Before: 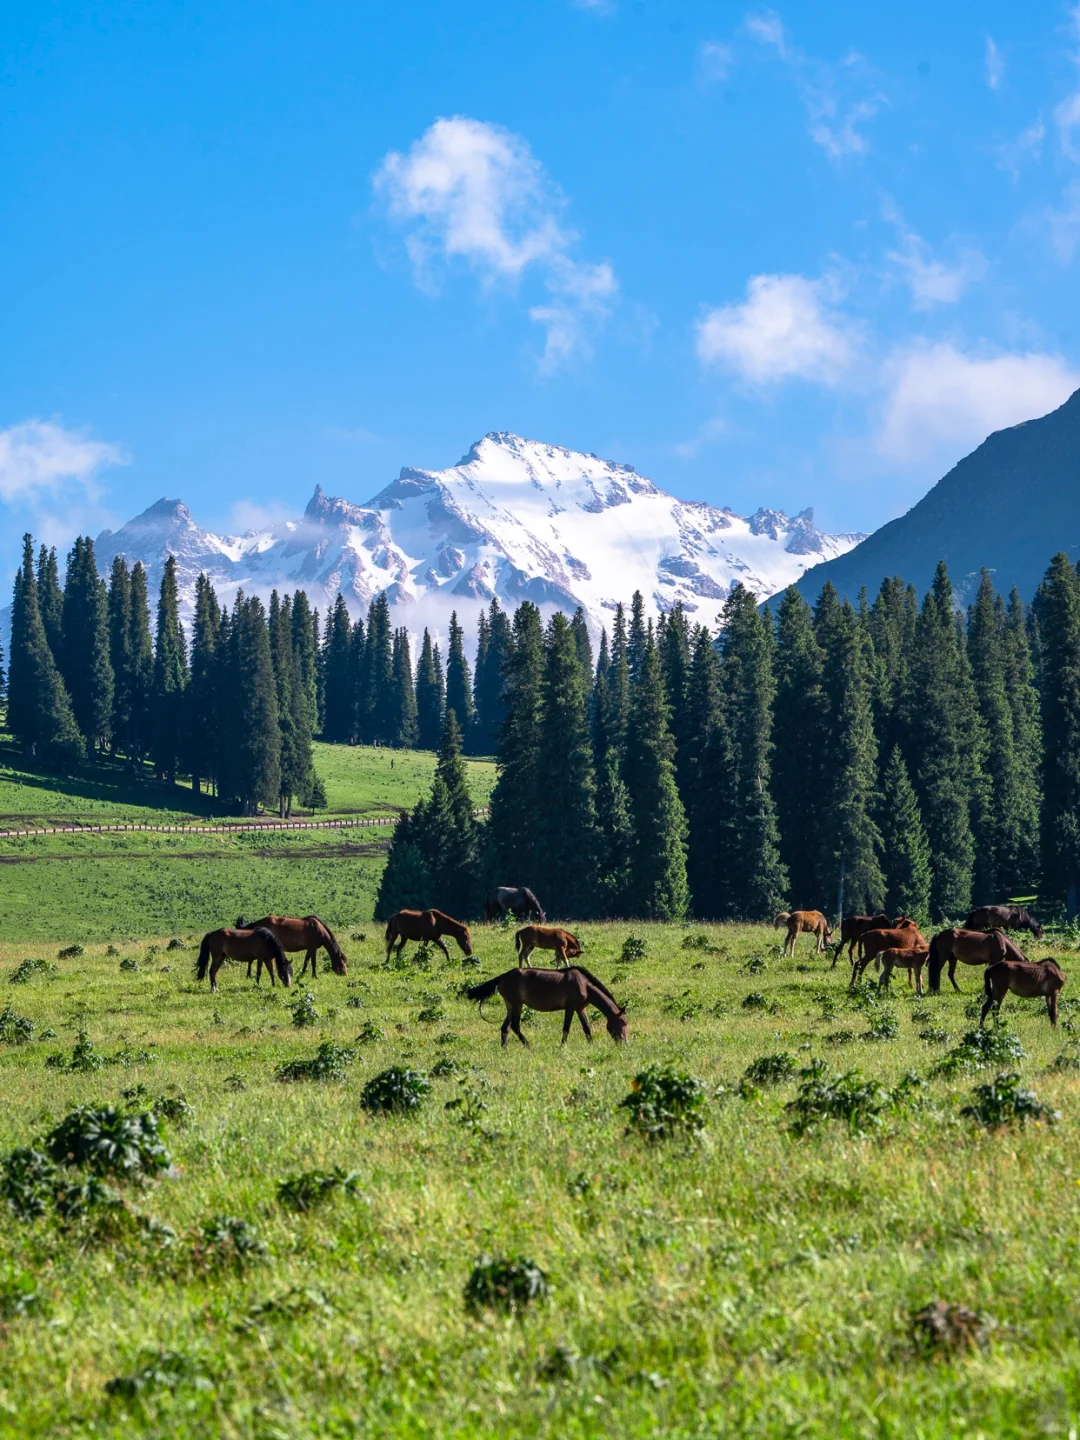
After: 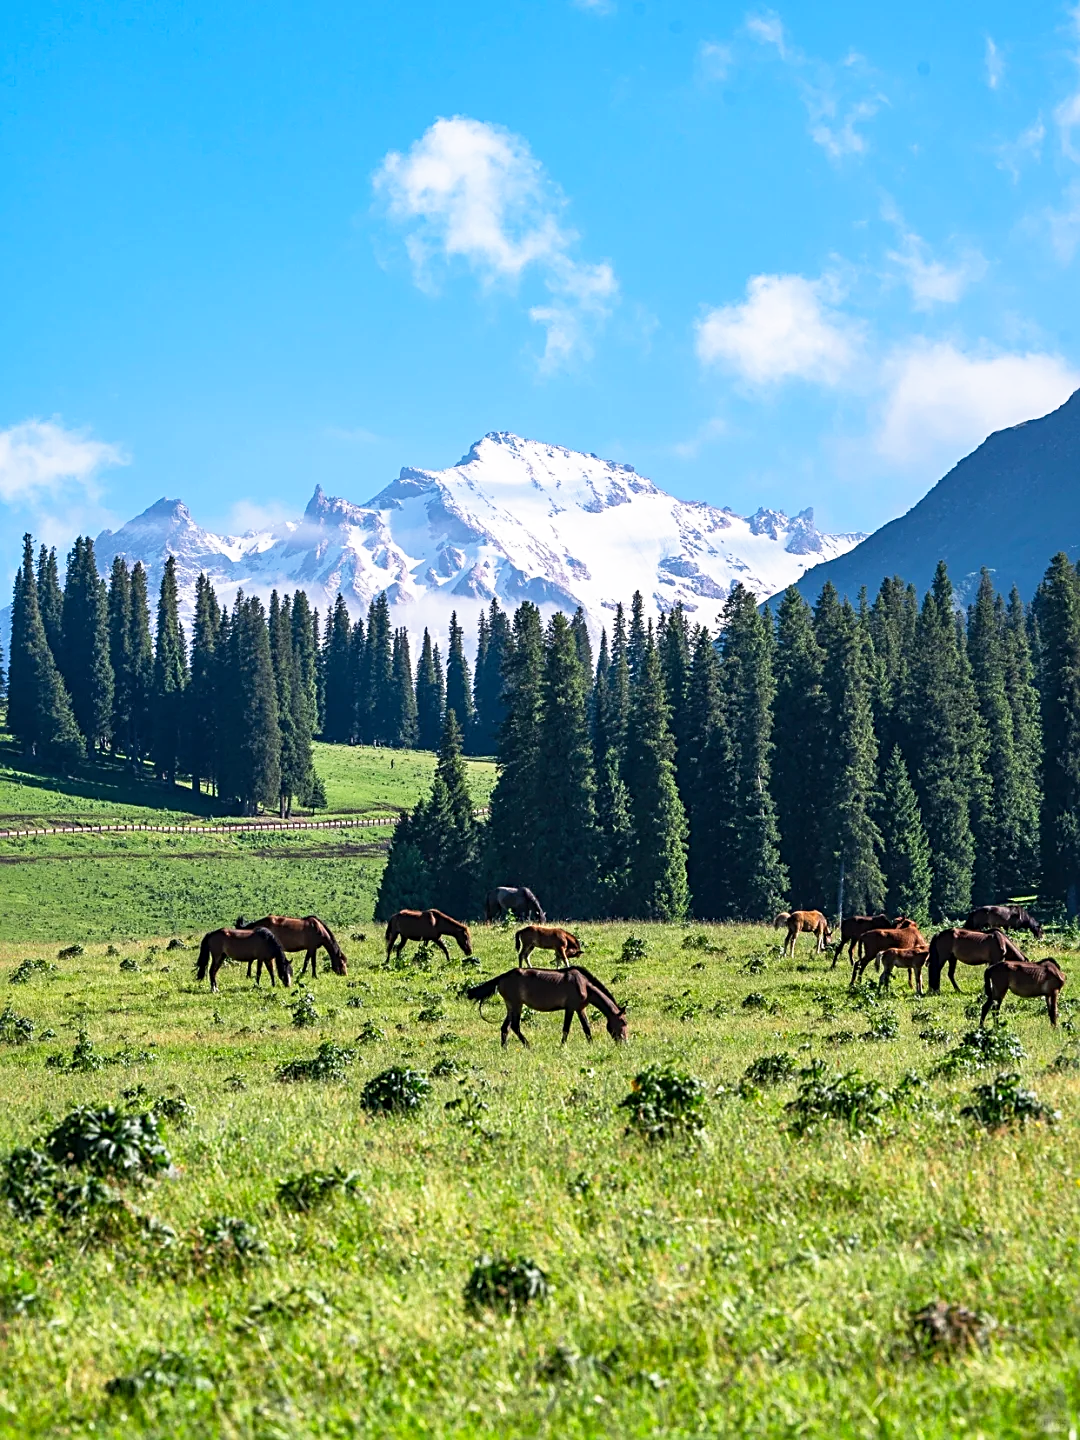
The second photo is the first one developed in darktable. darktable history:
base curve: curves: ch0 [(0, 0) (0.688, 0.865) (1, 1)], preserve colors none
sharpen: radius 2.791
